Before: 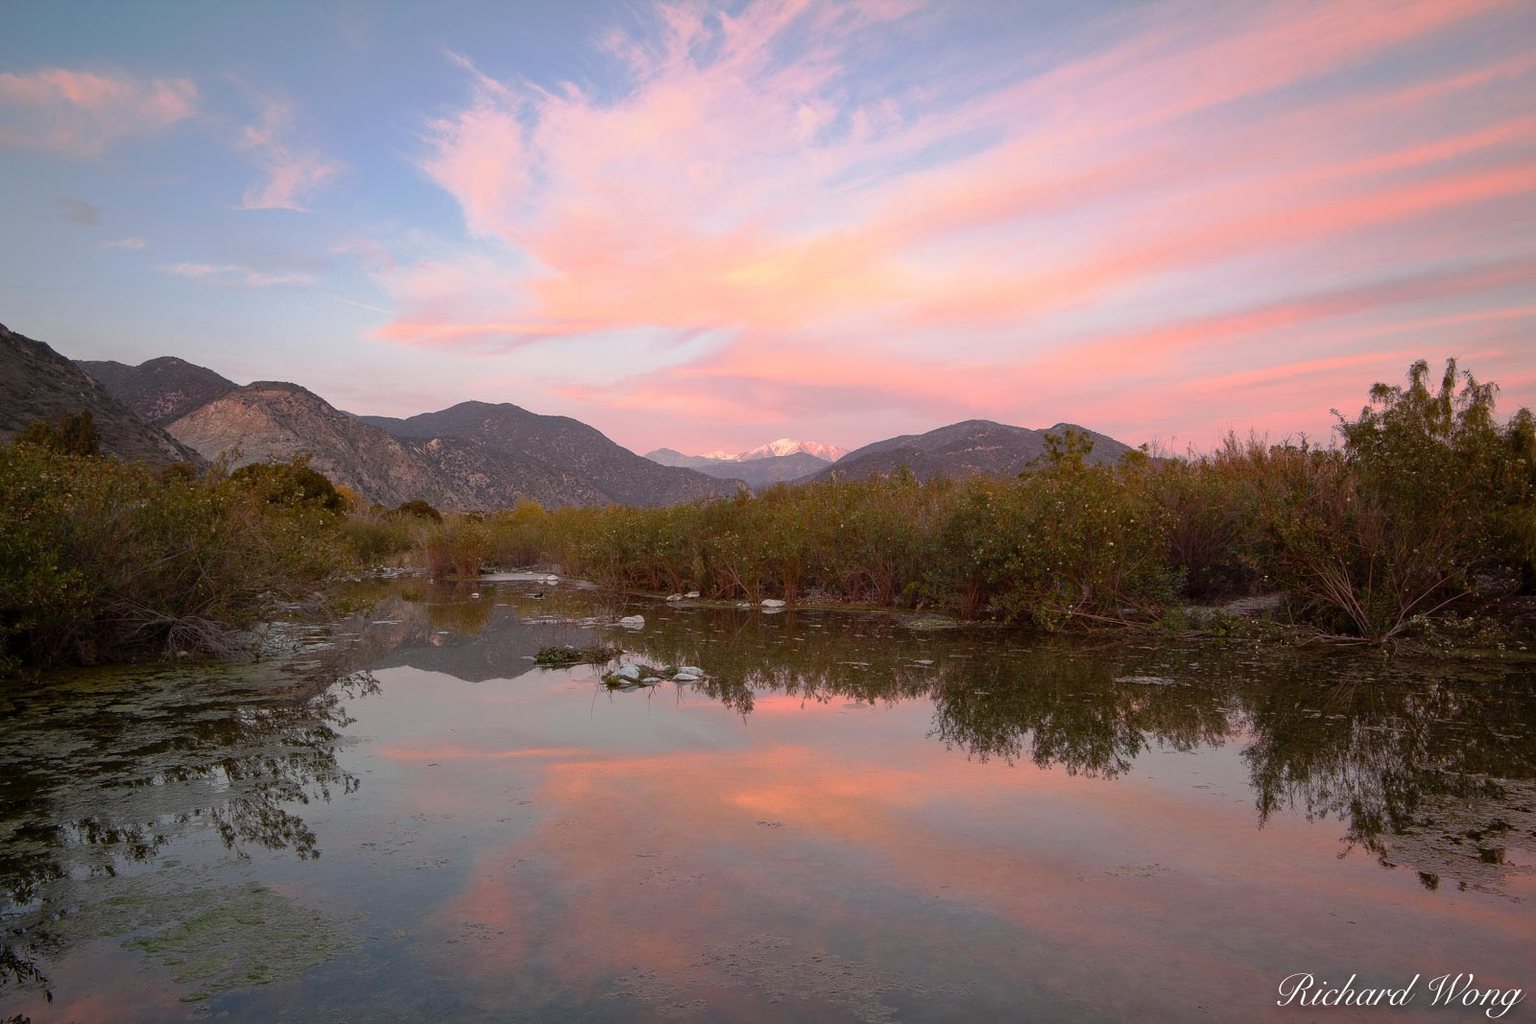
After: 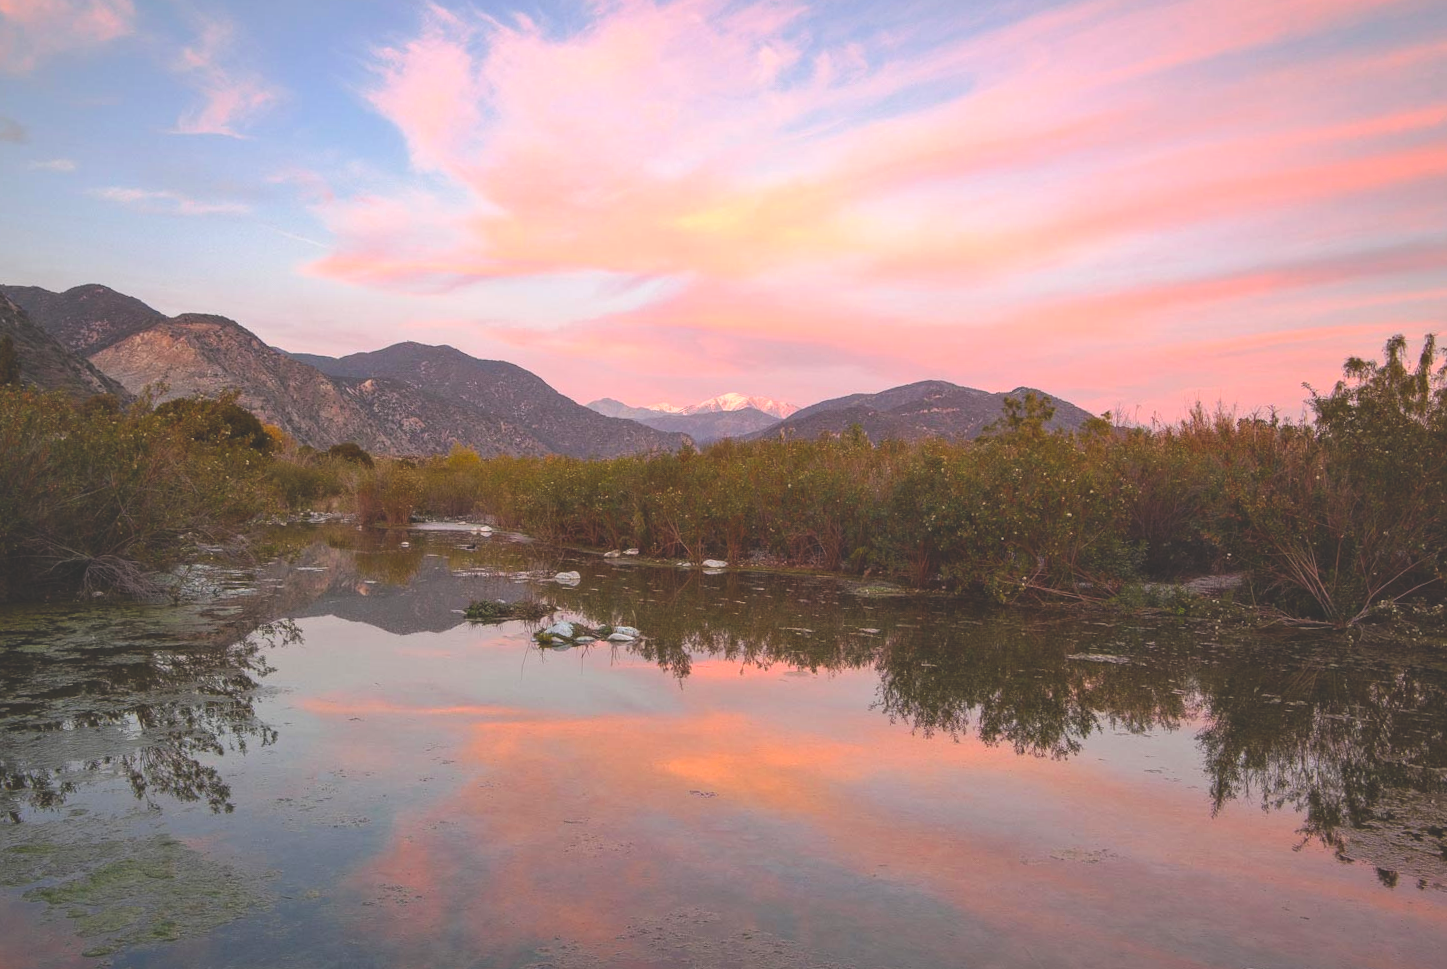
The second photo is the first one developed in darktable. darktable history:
color balance rgb: global offset › luminance 0.224%, perceptual saturation grading › global saturation 25.675%, global vibrance 20%
crop and rotate: angle -2.07°, left 3.098%, top 3.816%, right 1.605%, bottom 0.448%
local contrast: detail 130%
exposure: black level correction -0.042, exposure 0.06 EV, compensate highlight preservation false
tone curve: curves: ch0 [(0, 0) (0.037, 0.025) (0.131, 0.093) (0.275, 0.256) (0.497, 0.51) (0.617, 0.643) (0.704, 0.732) (0.813, 0.832) (0.911, 0.925) (0.997, 0.995)]; ch1 [(0, 0) (0.301, 0.3) (0.444, 0.45) (0.493, 0.495) (0.507, 0.503) (0.534, 0.533) (0.582, 0.58) (0.658, 0.693) (0.746, 0.77) (1, 1)]; ch2 [(0, 0) (0.246, 0.233) (0.36, 0.352) (0.415, 0.418) (0.476, 0.492) (0.502, 0.504) (0.525, 0.518) (0.539, 0.544) (0.586, 0.602) (0.634, 0.651) (0.706, 0.727) (0.853, 0.852) (1, 0.951)], preserve colors none
